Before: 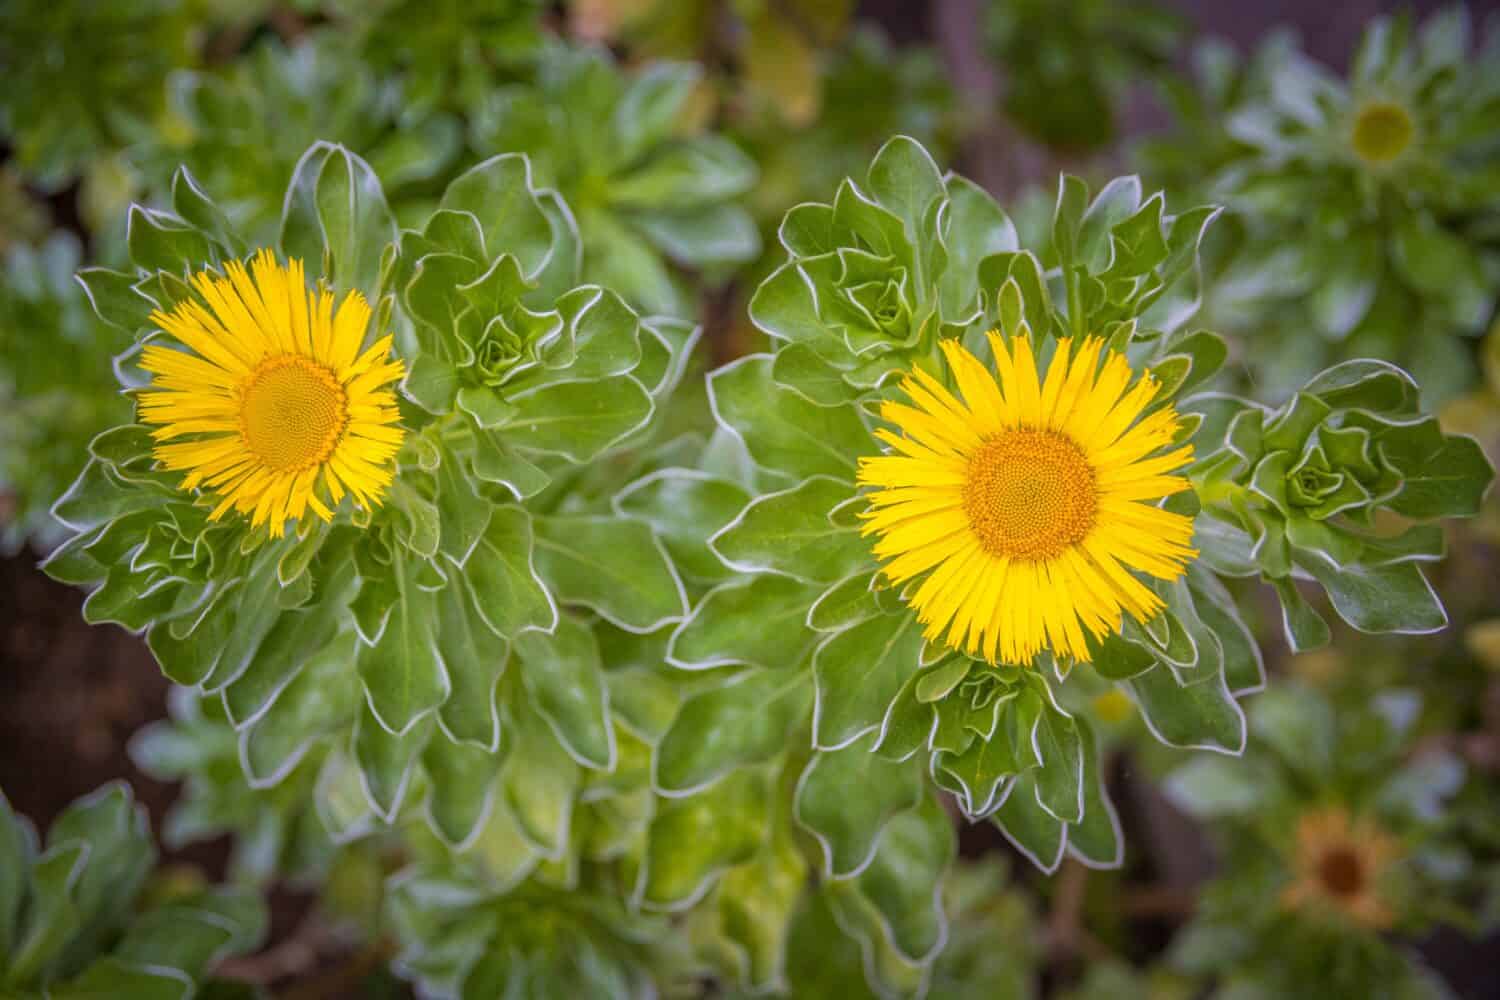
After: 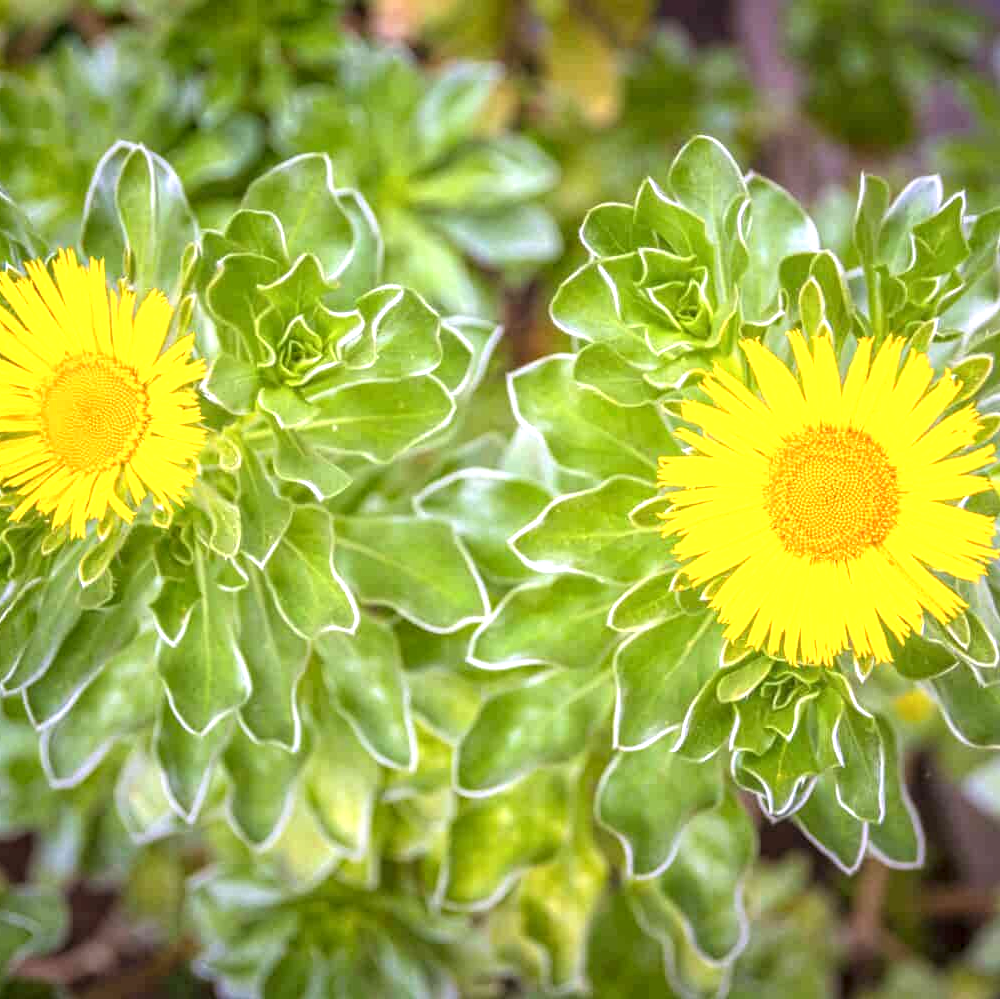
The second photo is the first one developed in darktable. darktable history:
local contrast: on, module defaults
exposure: black level correction 0, exposure 1.1 EV, compensate highlight preservation false
crop and rotate: left 13.376%, right 19.923%
color zones: curves: ch0 [(0, 0.5) (0.143, 0.5) (0.286, 0.5) (0.429, 0.495) (0.571, 0.437) (0.714, 0.44) (0.857, 0.496) (1, 0.5)]
